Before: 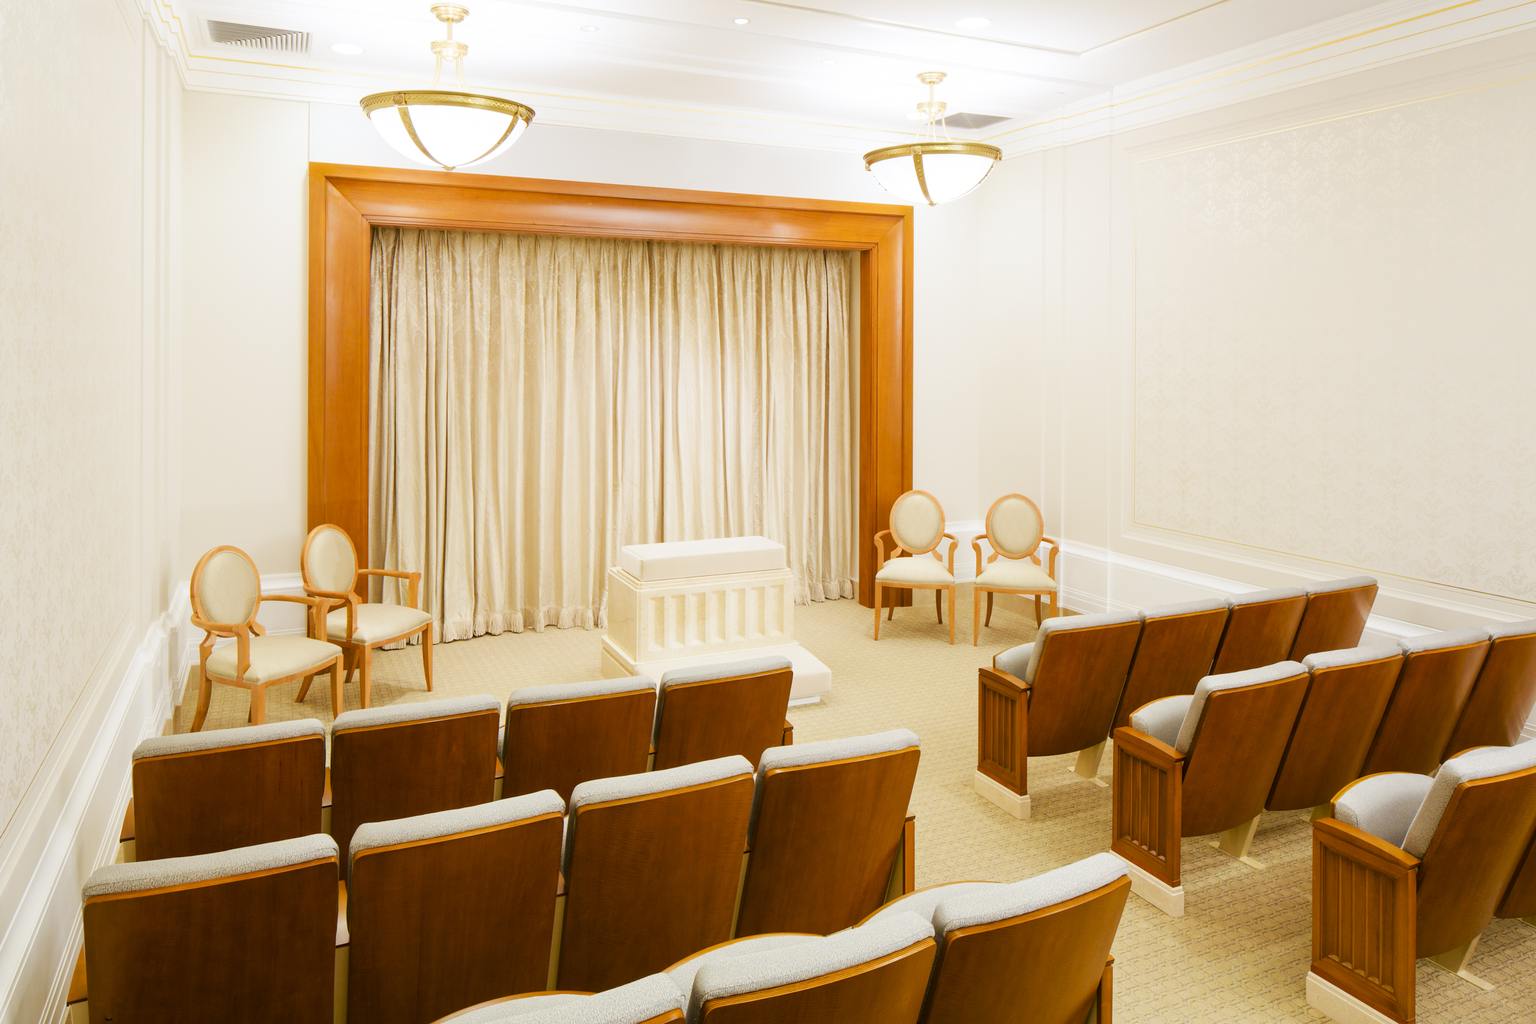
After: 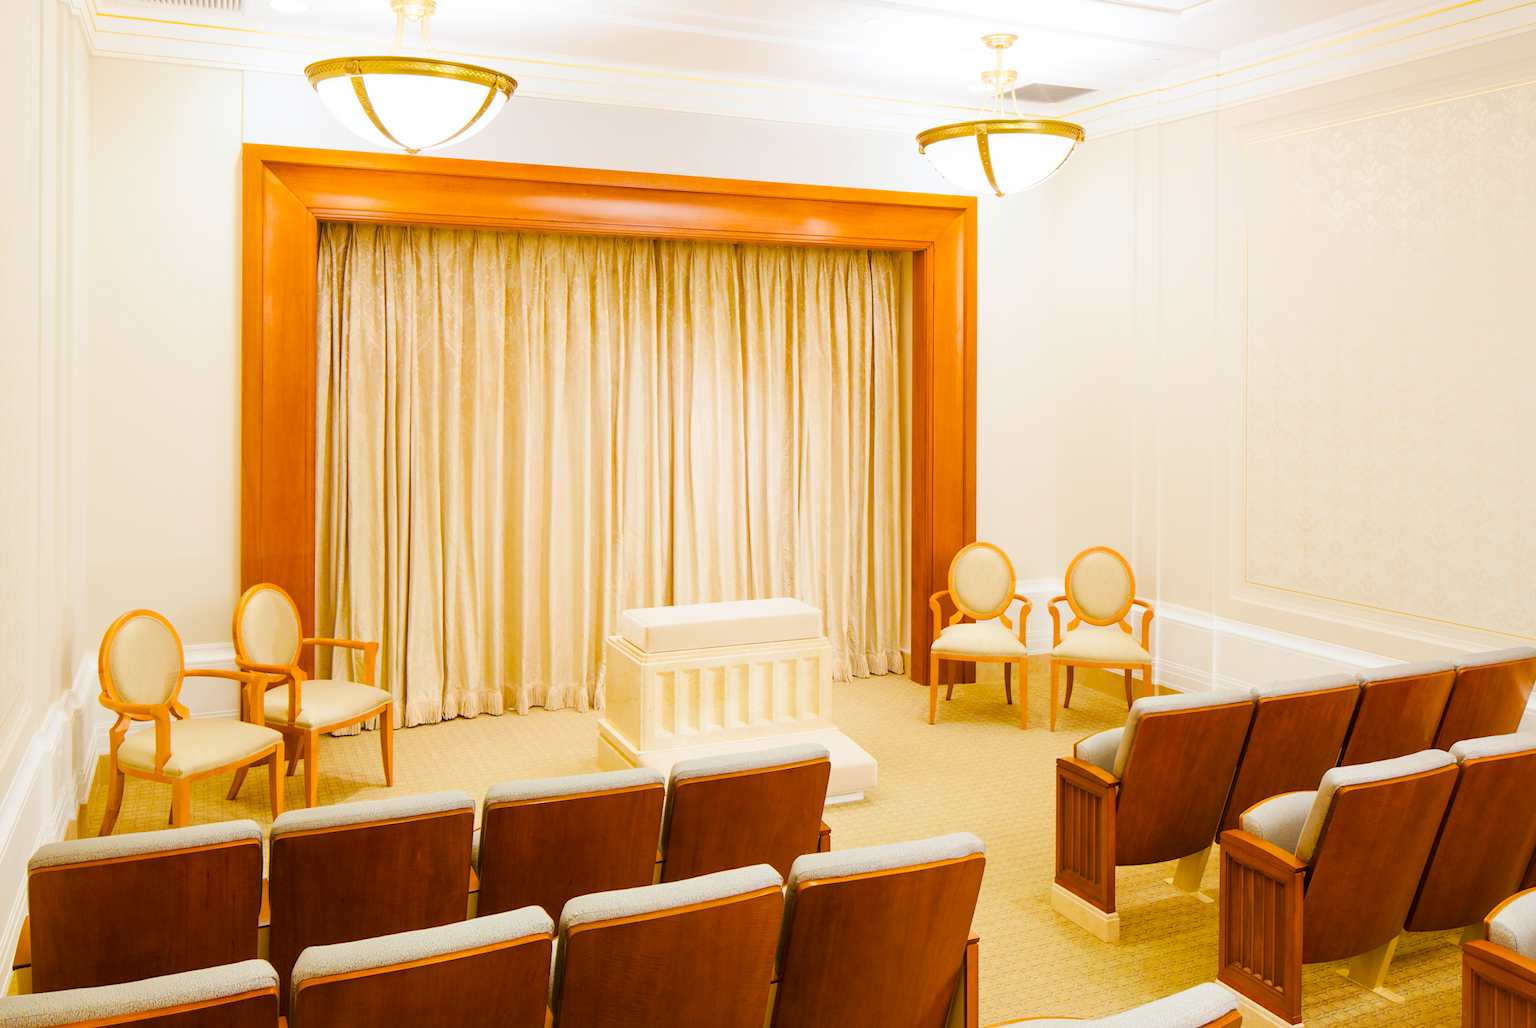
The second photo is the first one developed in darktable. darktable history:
crop and rotate: left 7.165%, top 4.366%, right 10.522%, bottom 12.957%
color balance rgb: shadows lift › hue 84.64°, perceptual saturation grading › global saturation 31.039%, global vibrance 20%
